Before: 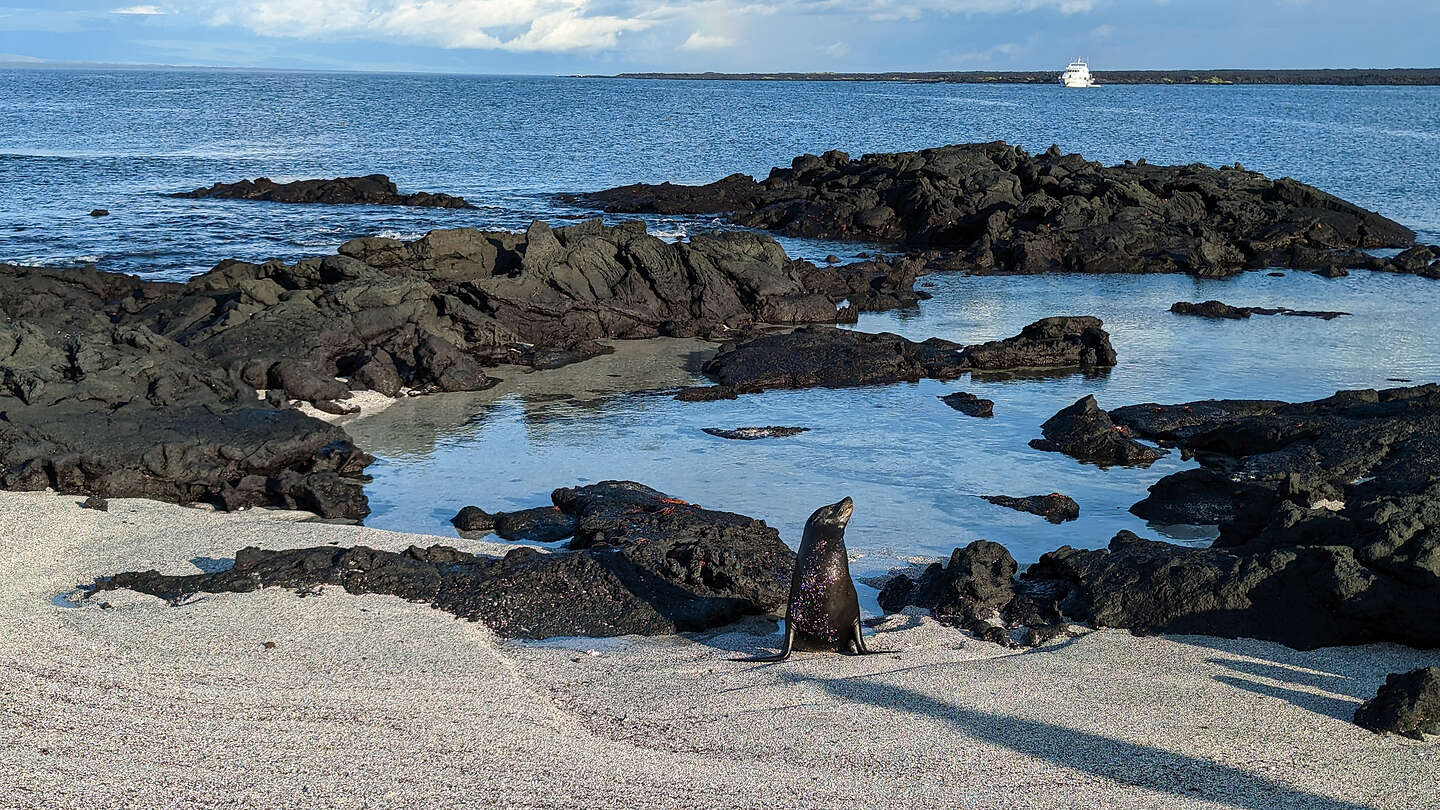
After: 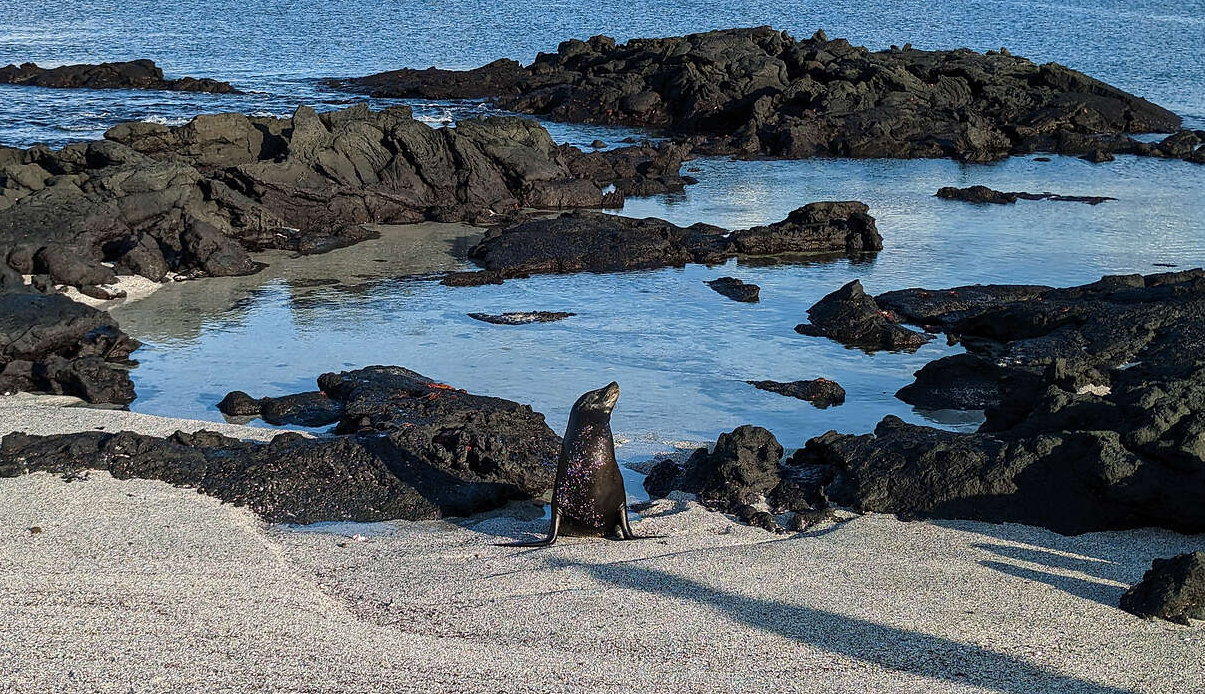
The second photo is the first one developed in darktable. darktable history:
crop: left 16.266%, top 14.233%
